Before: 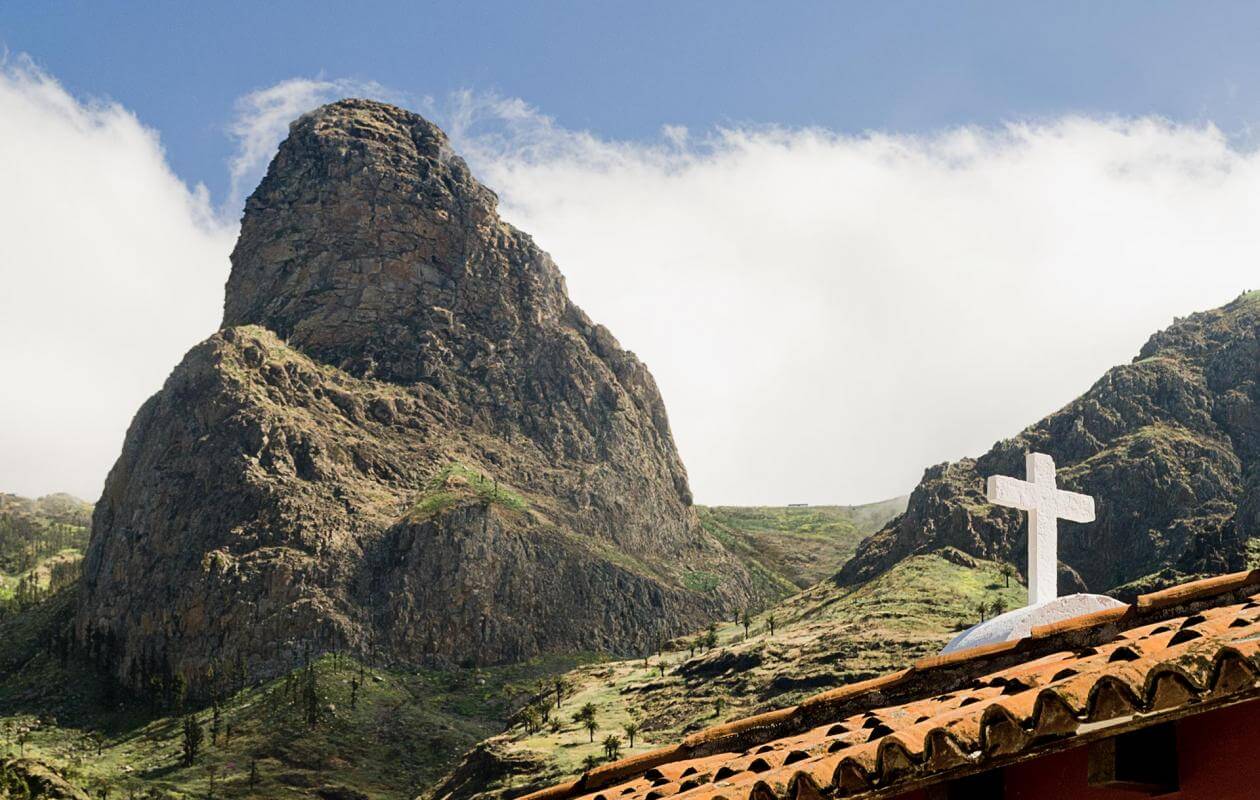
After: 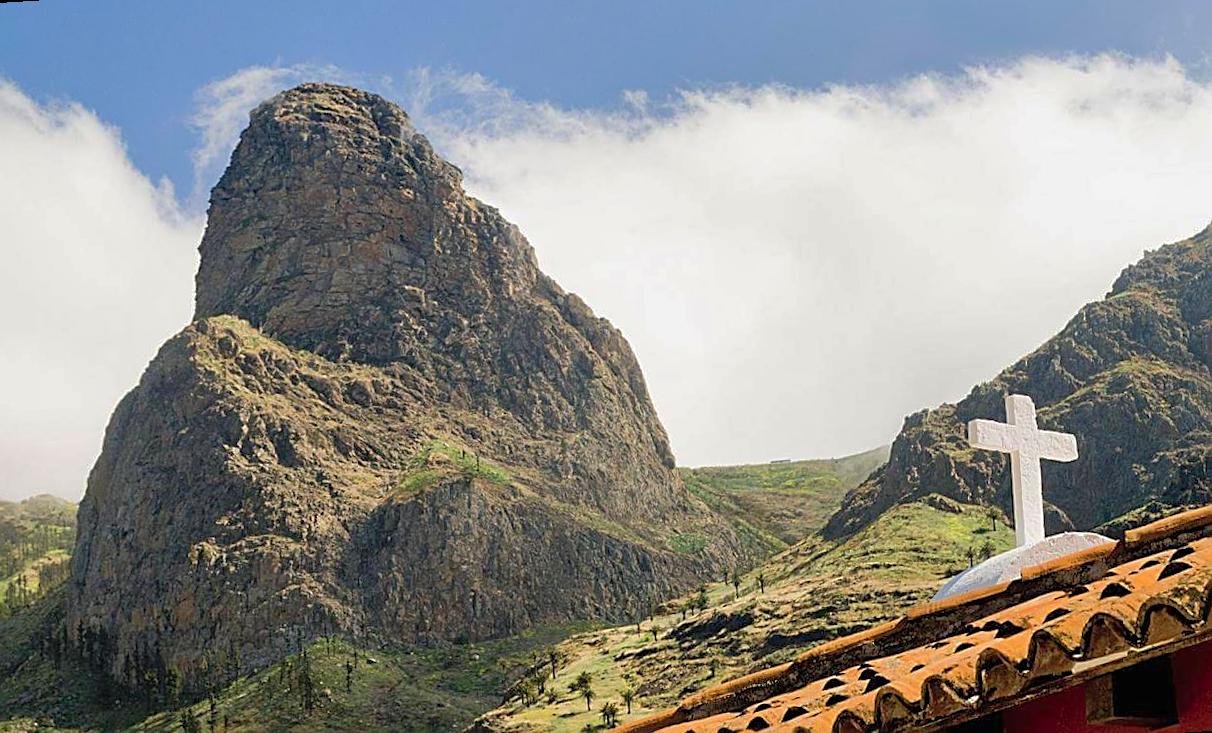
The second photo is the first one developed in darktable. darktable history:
sharpen: on, module defaults
shadows and highlights: on, module defaults
rotate and perspective: rotation -3.52°, crop left 0.036, crop right 0.964, crop top 0.081, crop bottom 0.919
contrast brightness saturation: contrast 0.03, brightness 0.06, saturation 0.13
